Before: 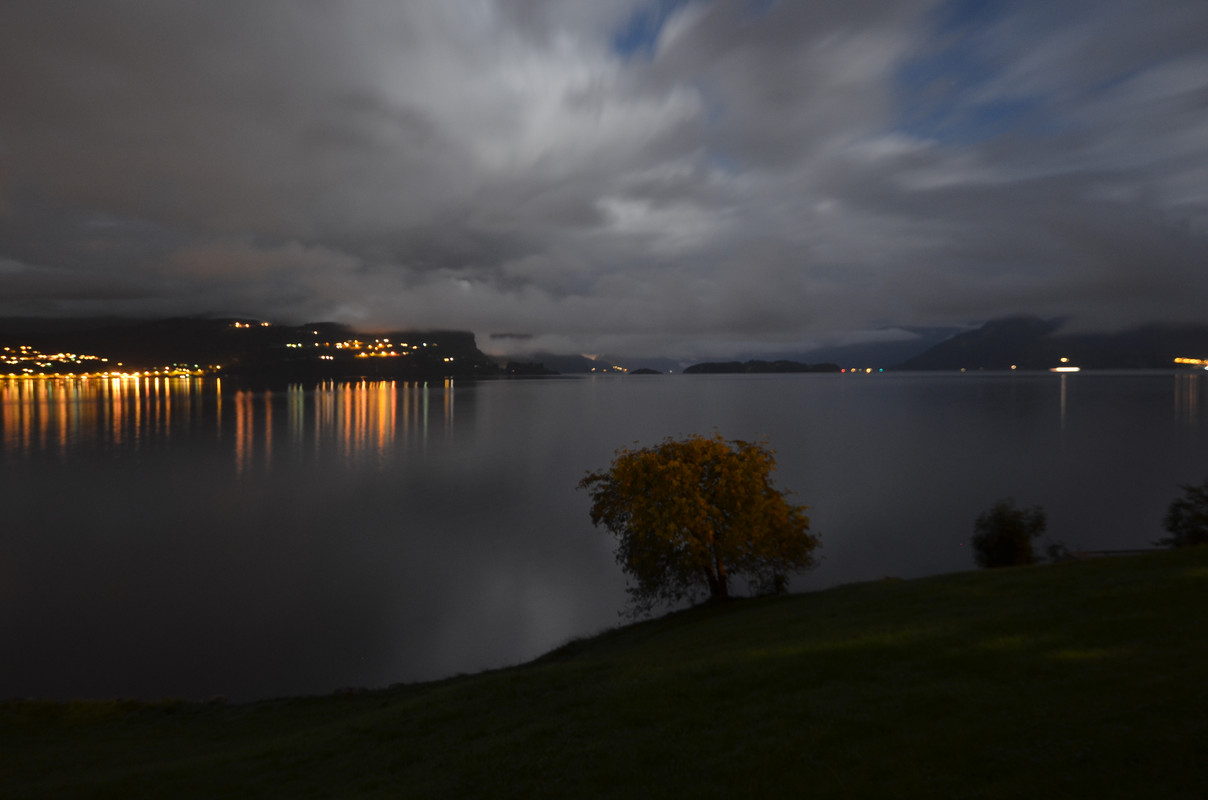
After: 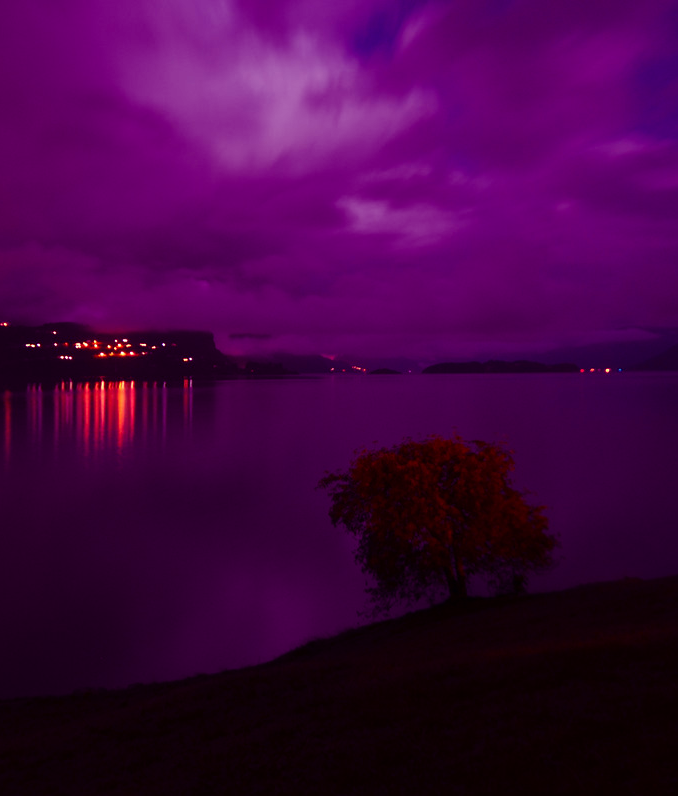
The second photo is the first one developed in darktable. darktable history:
color balance: mode lift, gamma, gain (sRGB), lift [1, 1, 0.101, 1]
crop: left 21.674%, right 22.086%
